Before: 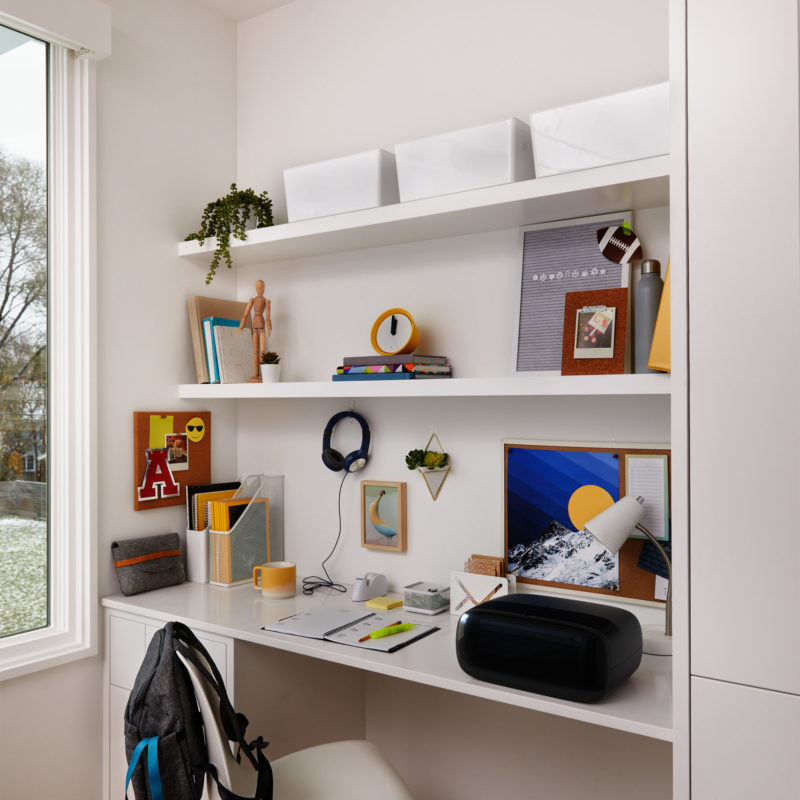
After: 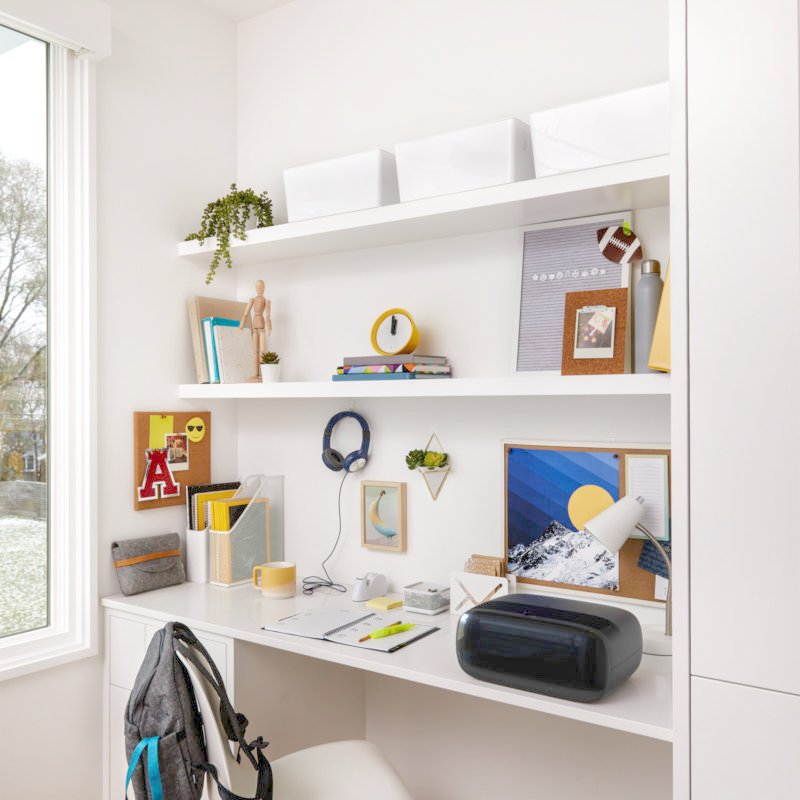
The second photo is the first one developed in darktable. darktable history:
velvia: strength 9.25%
local contrast: on, module defaults
